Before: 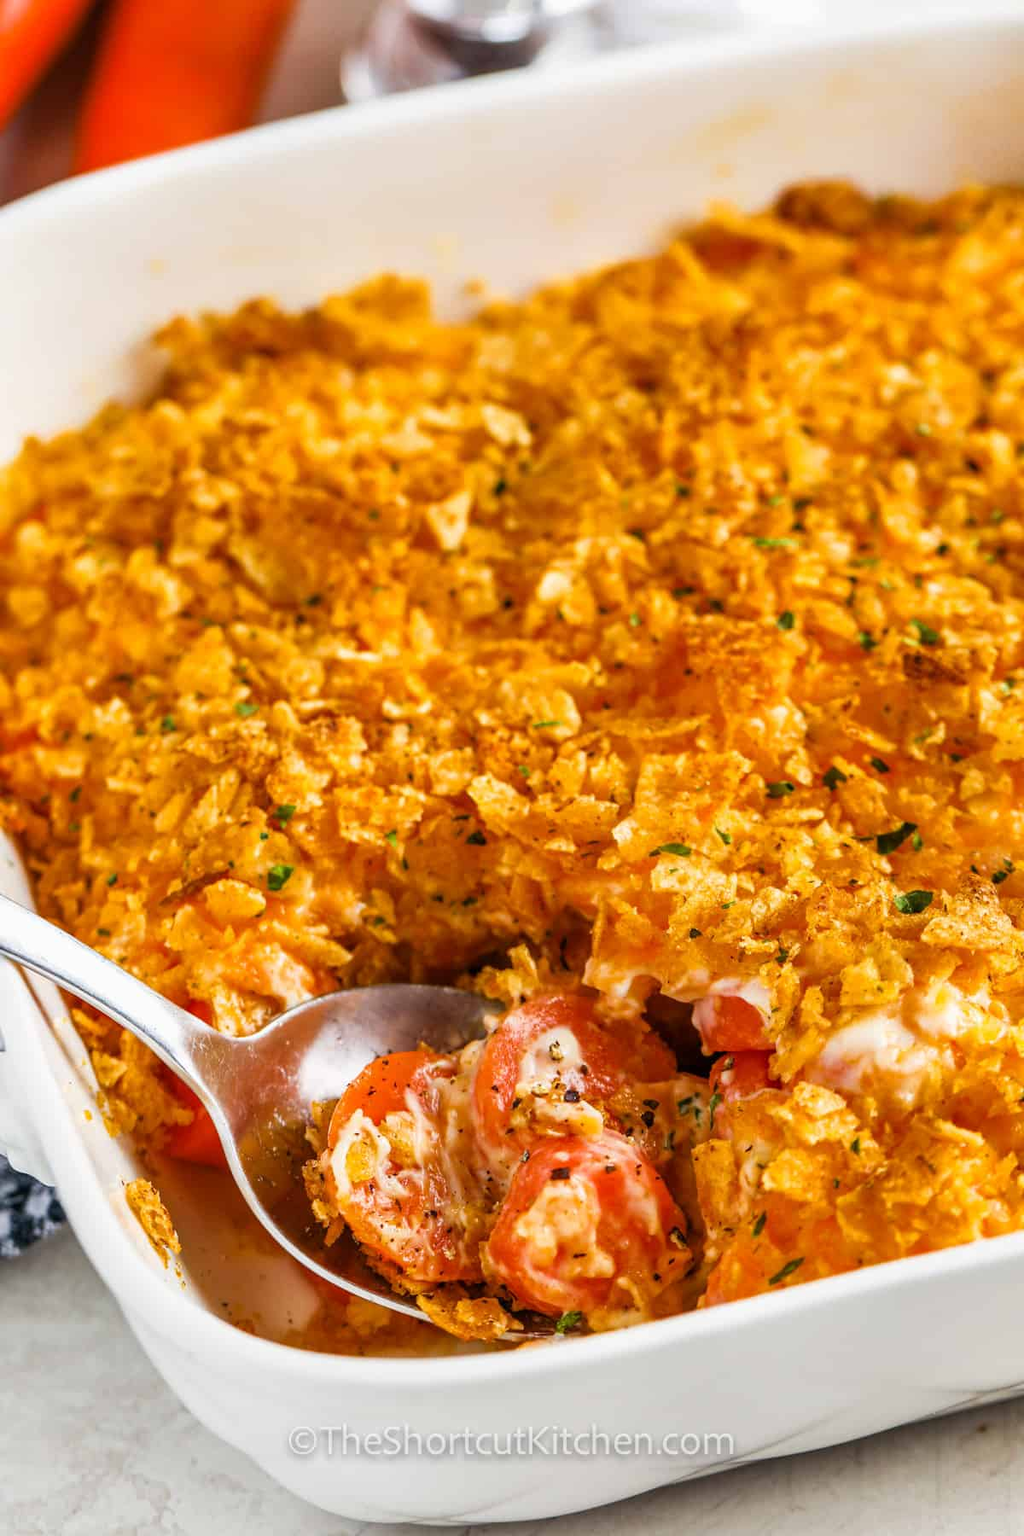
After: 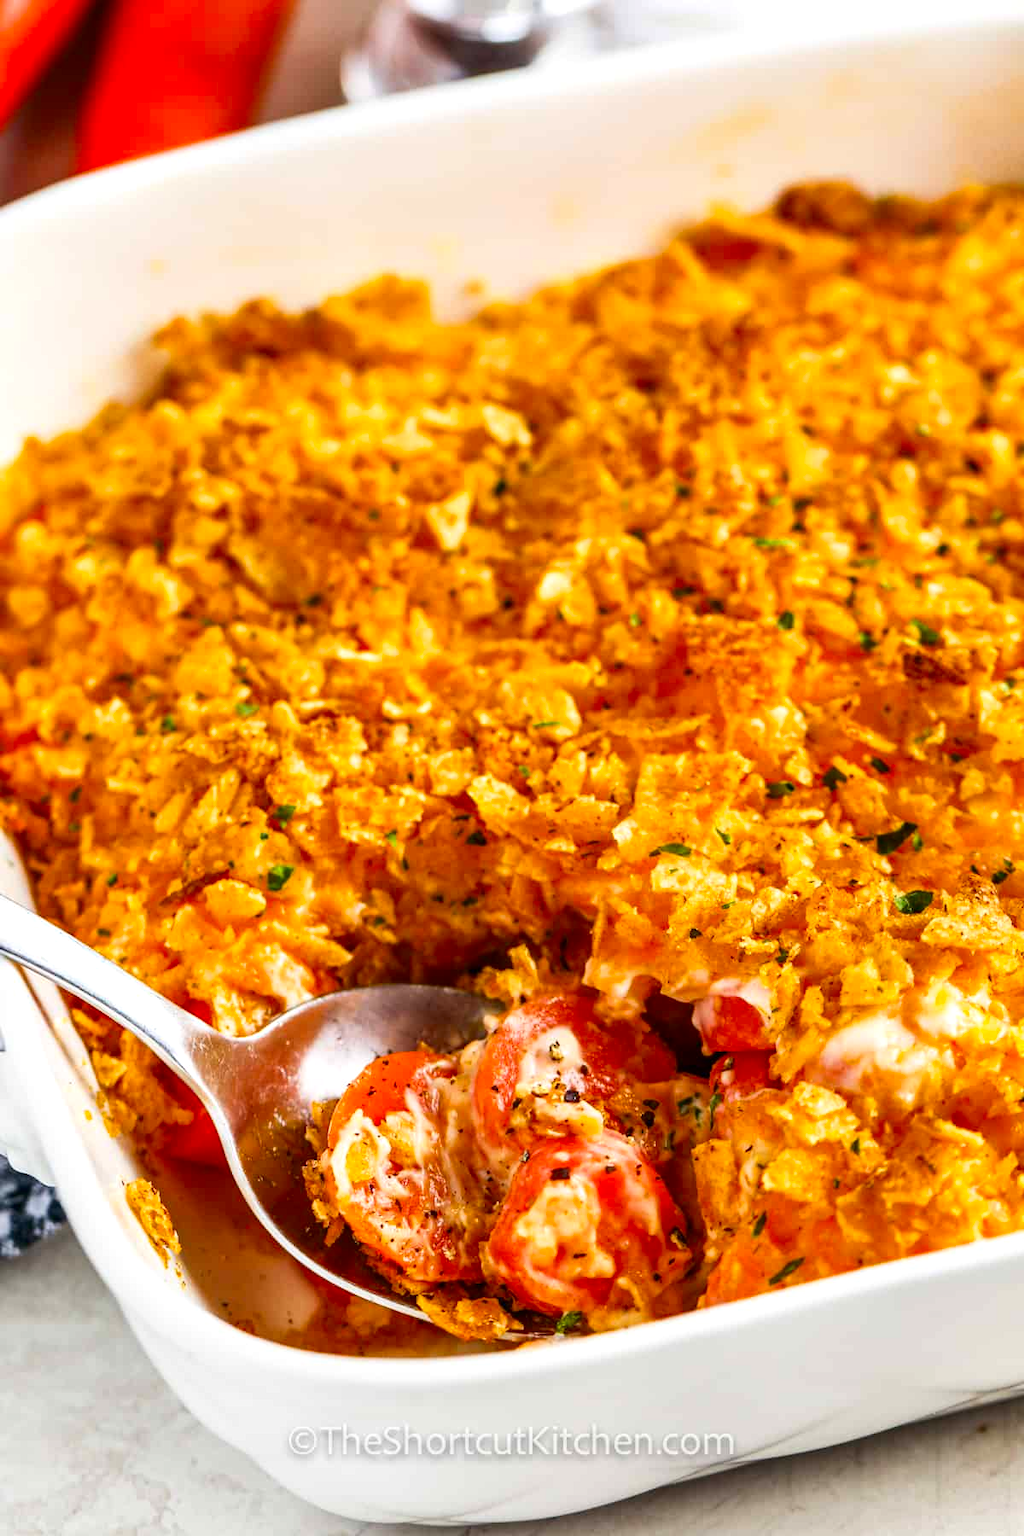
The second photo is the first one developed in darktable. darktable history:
exposure: exposure 0.2 EV, compensate highlight preservation false
contrast brightness saturation: contrast 0.13, brightness -0.05, saturation 0.16
